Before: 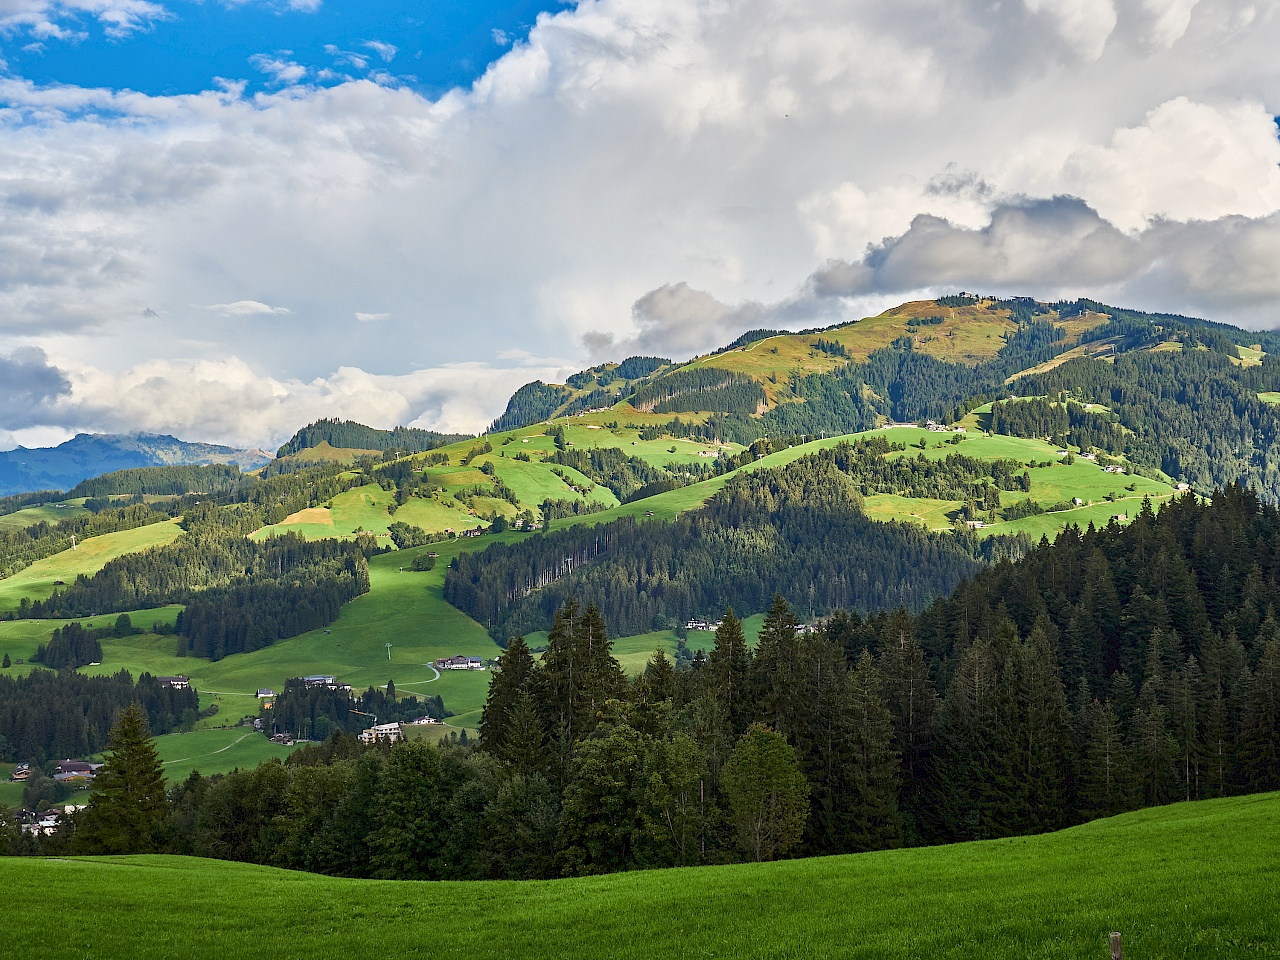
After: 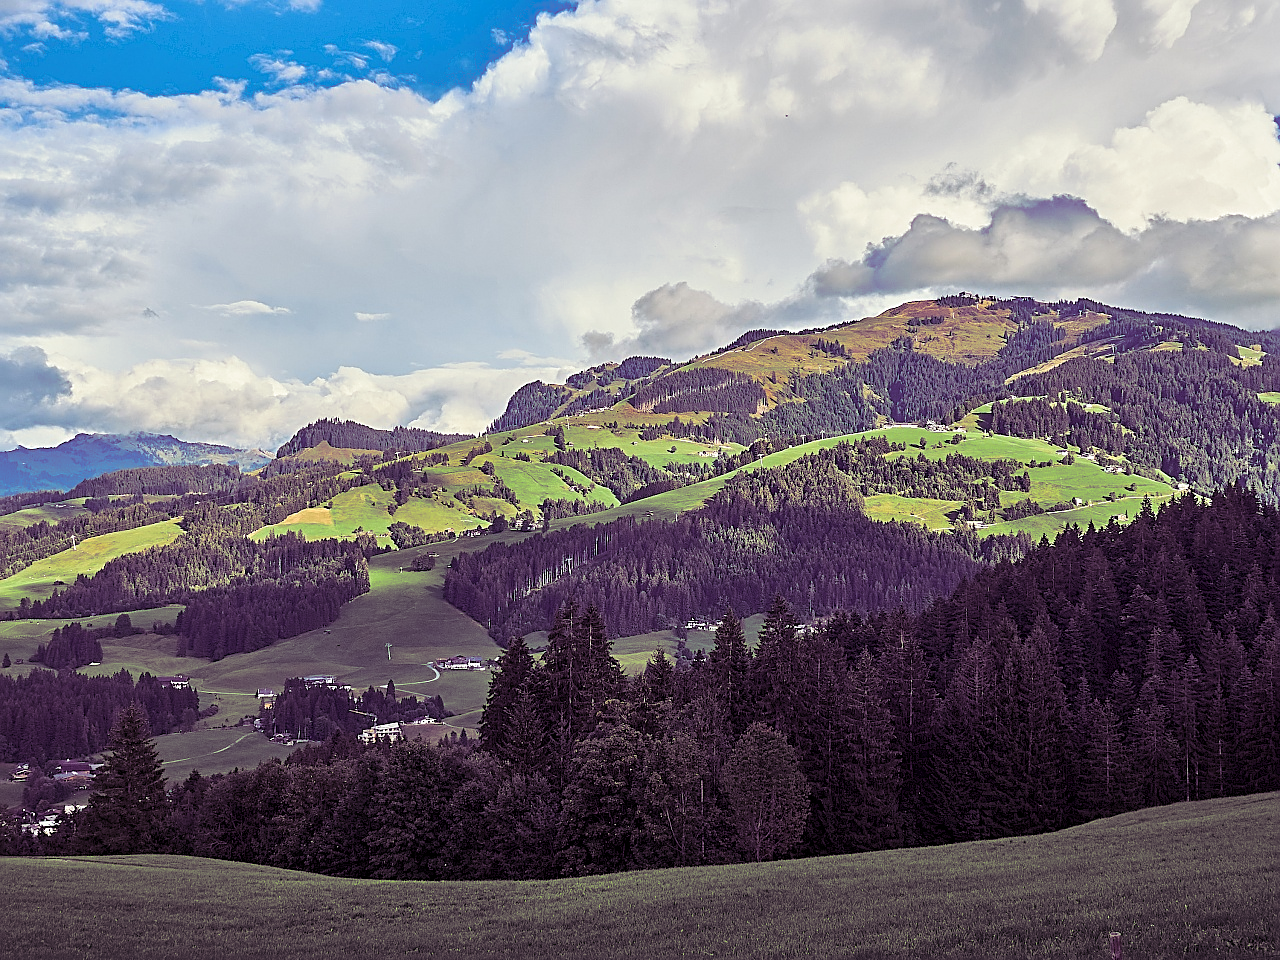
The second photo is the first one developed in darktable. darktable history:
sharpen: on, module defaults
split-toning: shadows › hue 277.2°, shadows › saturation 0.74
